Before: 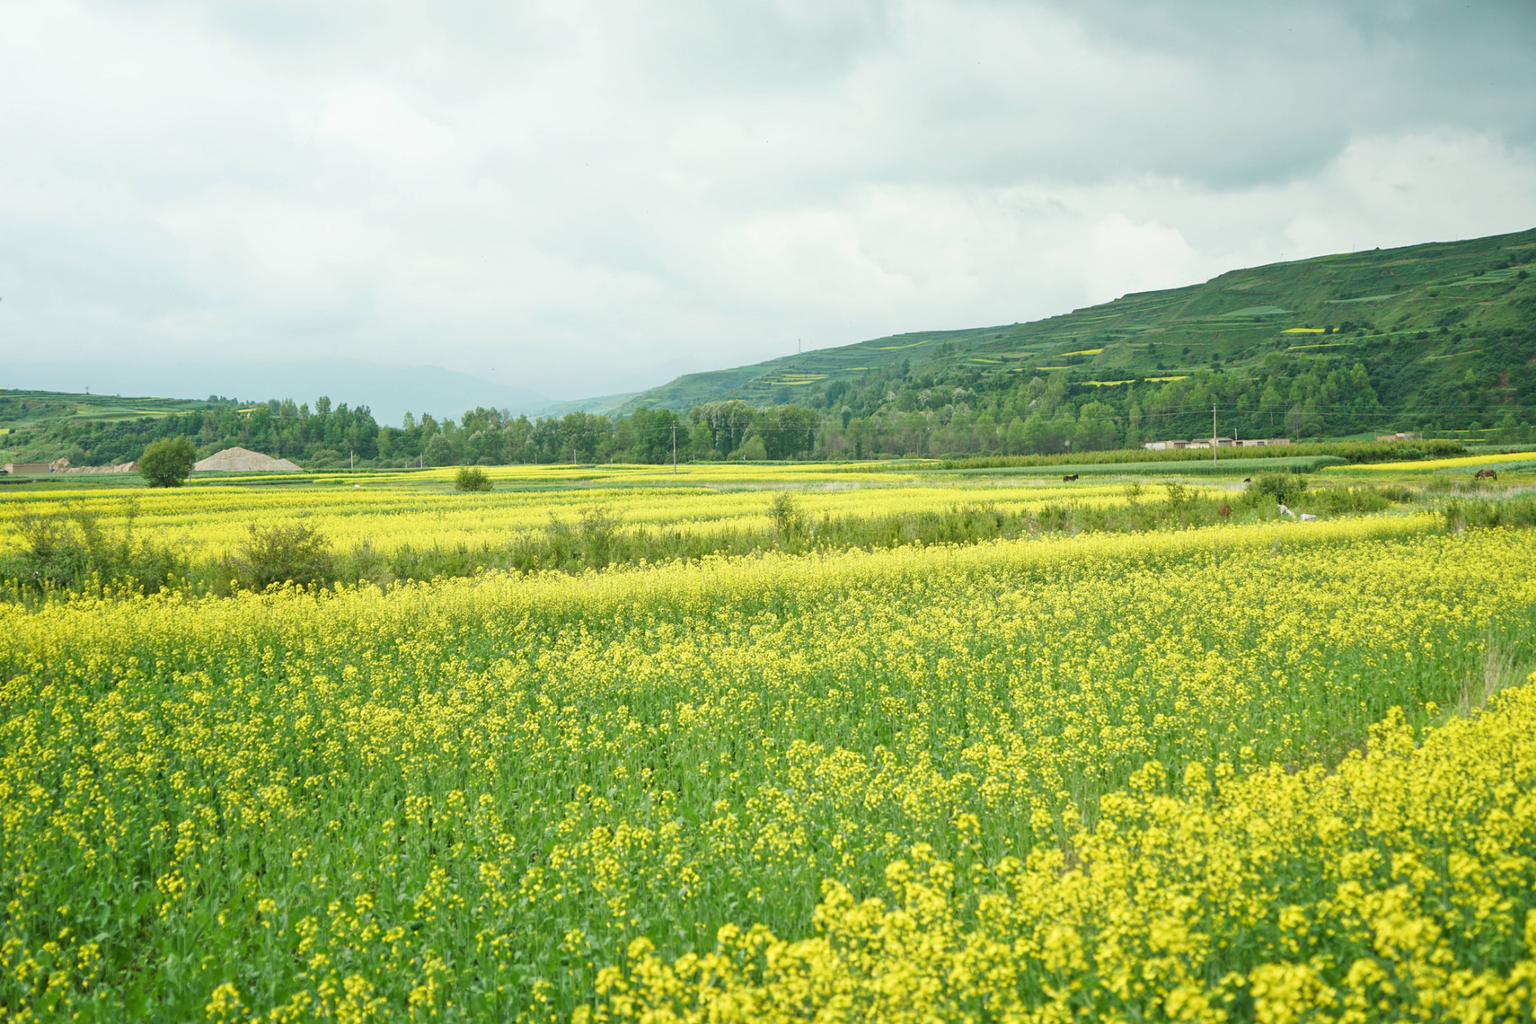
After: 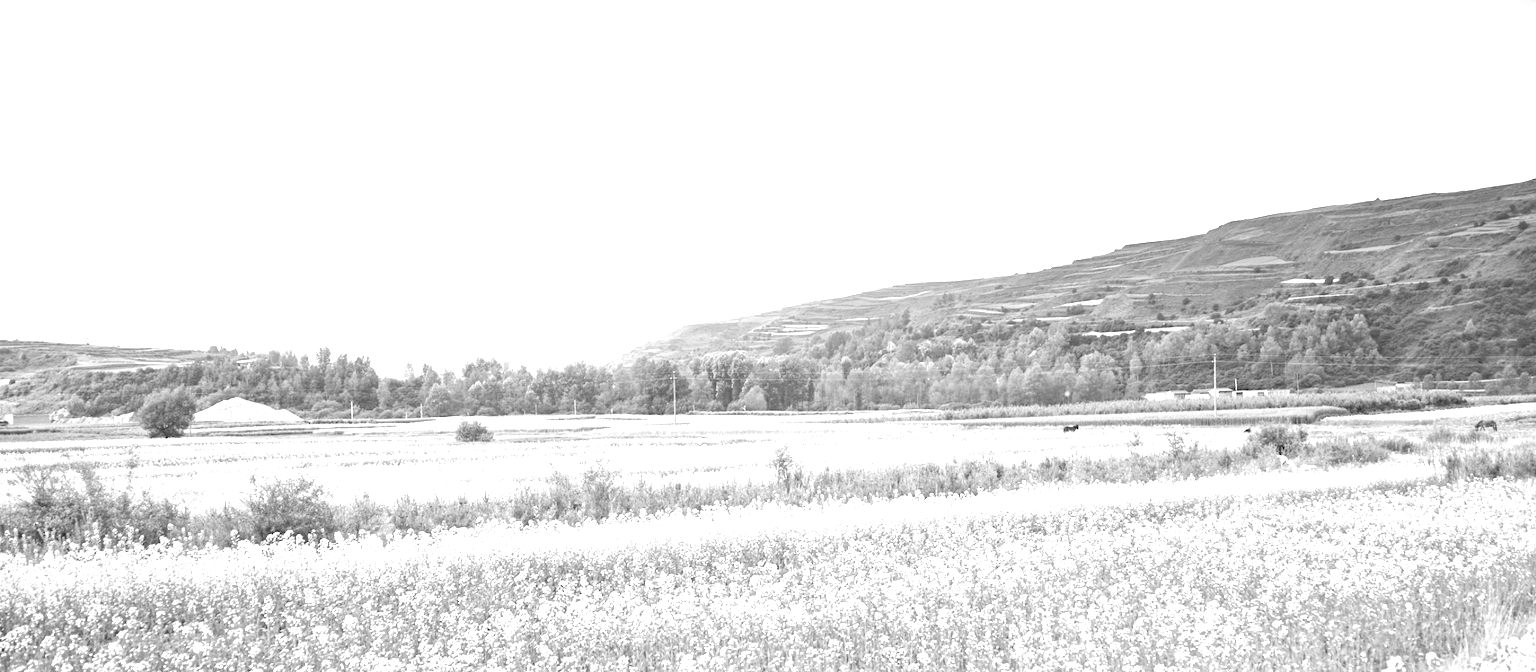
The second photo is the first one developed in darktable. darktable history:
exposure: black level correction 0, exposure 1.3 EV, compensate exposure bias true, compensate highlight preservation false
tone equalizer: on, module defaults
crop and rotate: top 4.848%, bottom 29.503%
monochrome: on, module defaults
